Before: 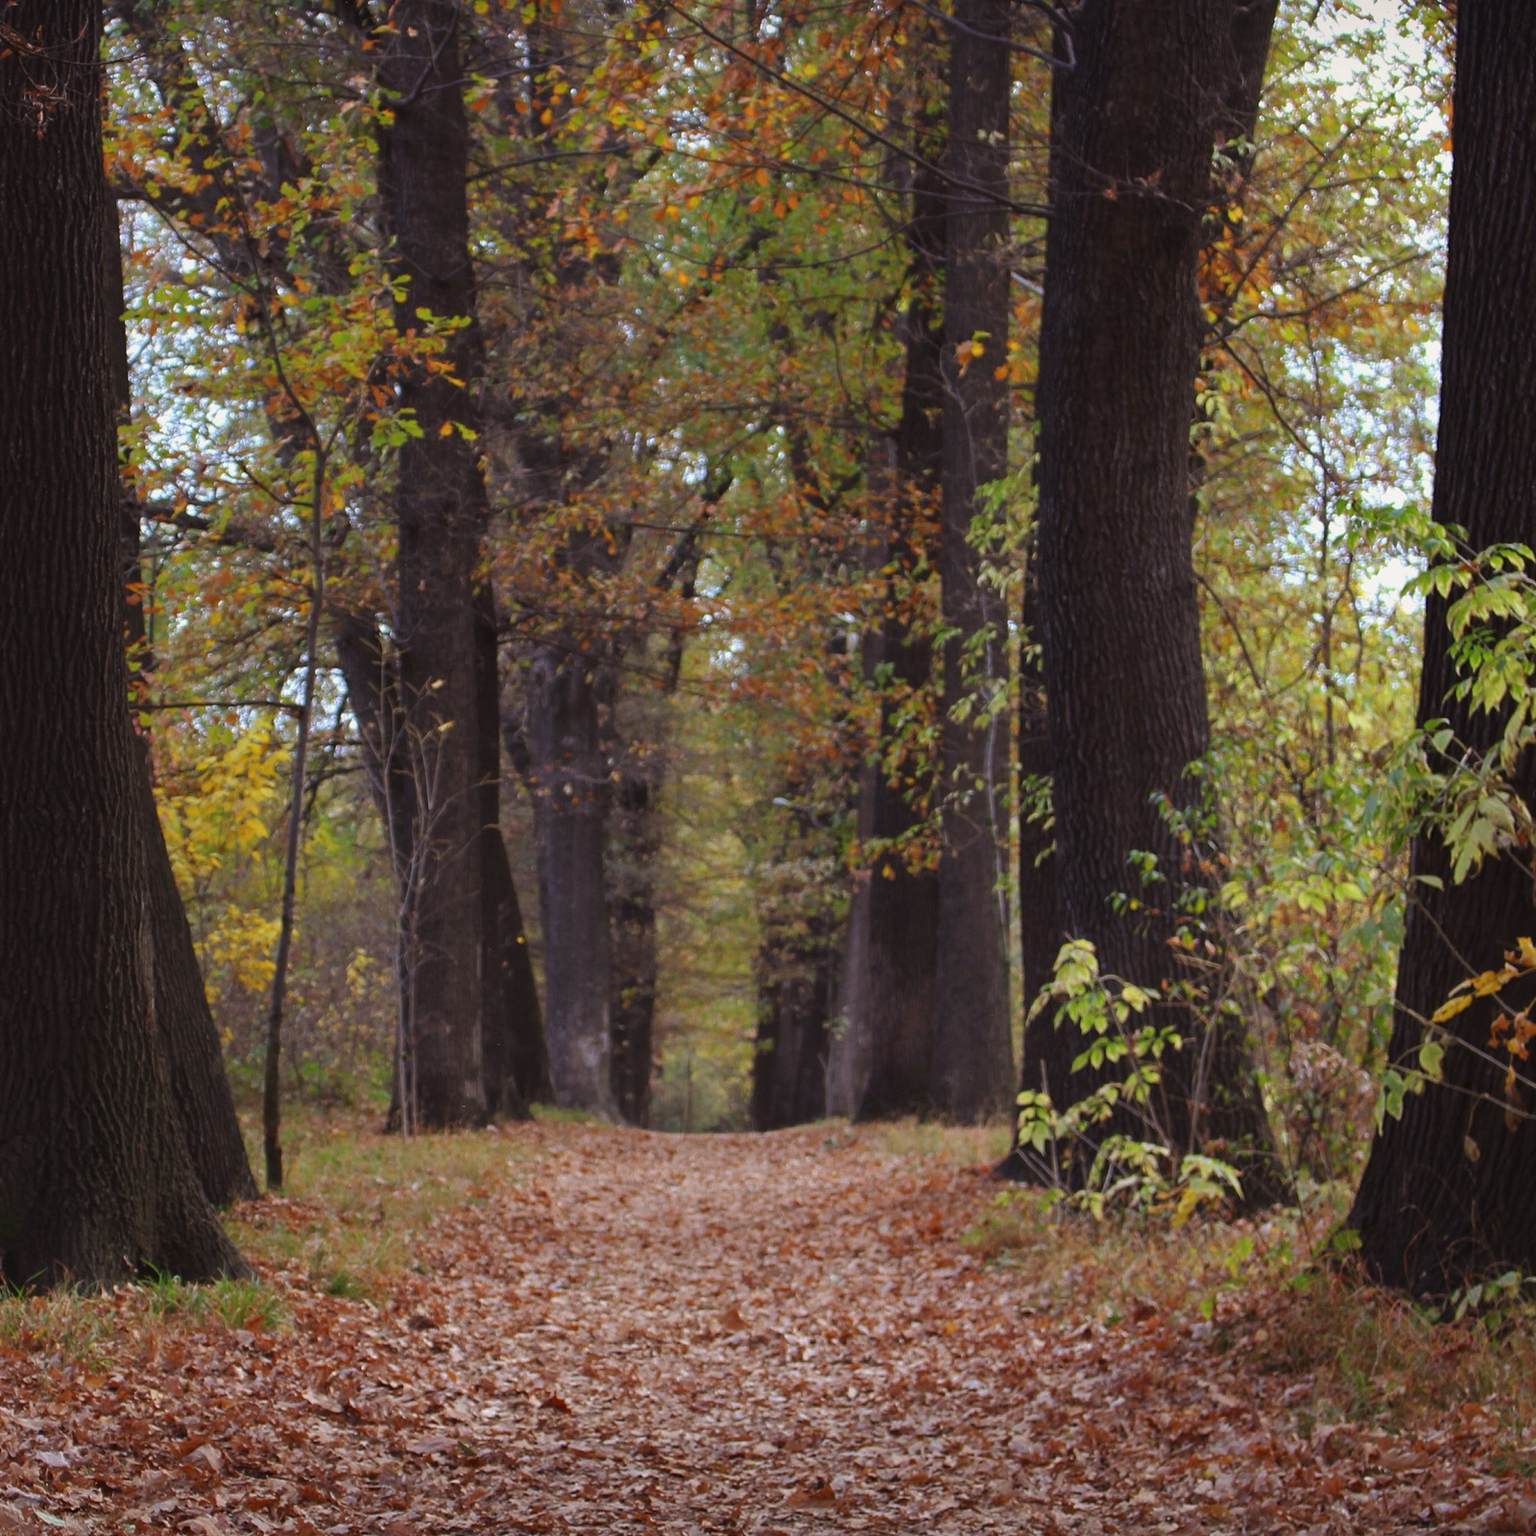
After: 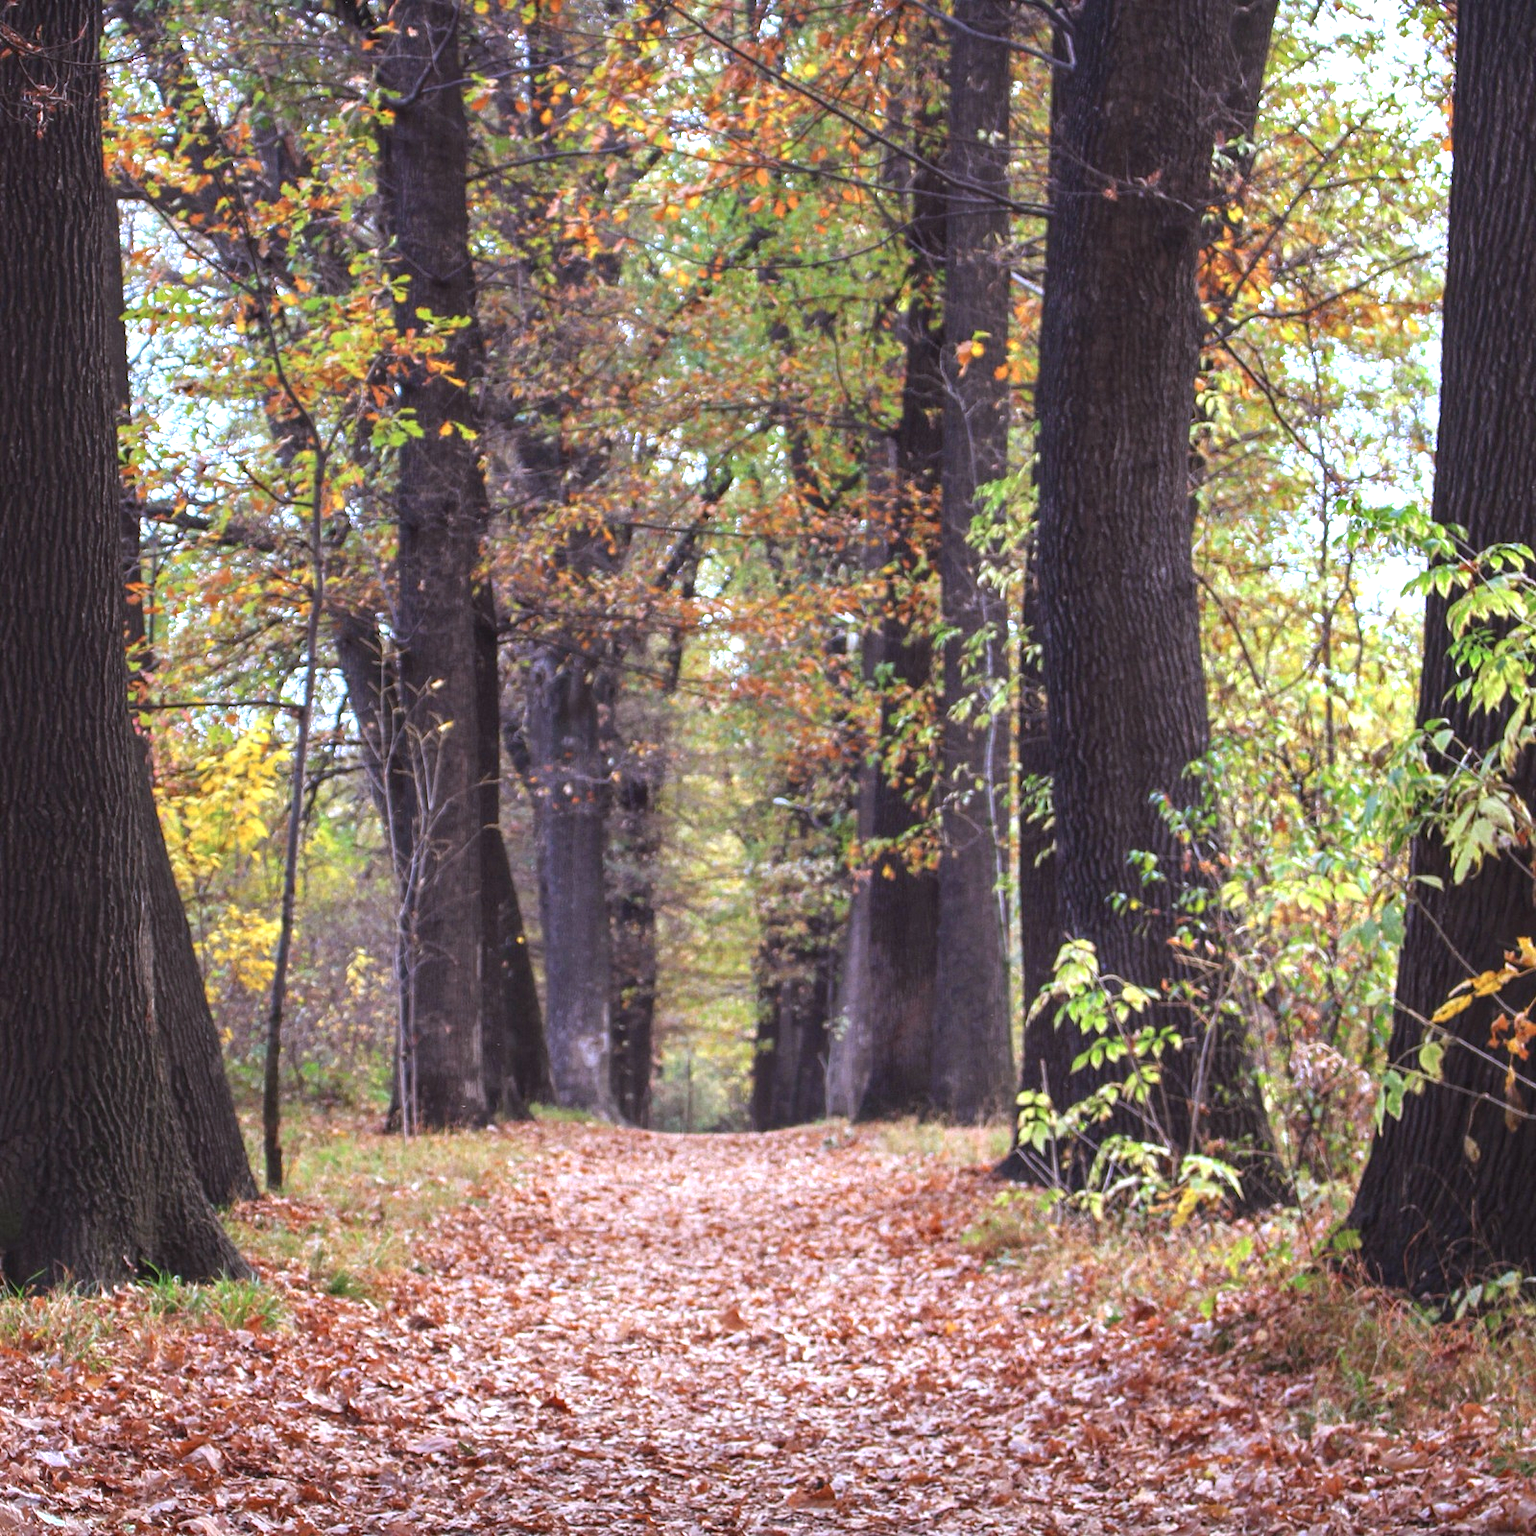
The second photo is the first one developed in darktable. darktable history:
color calibration: illuminant as shot in camera, x 0.37, y 0.382, temperature 4313.32 K
local contrast: highlights 55%, shadows 52%, detail 130%, midtone range 0.452
exposure: black level correction 0, exposure 1.2 EV, compensate highlight preservation false
